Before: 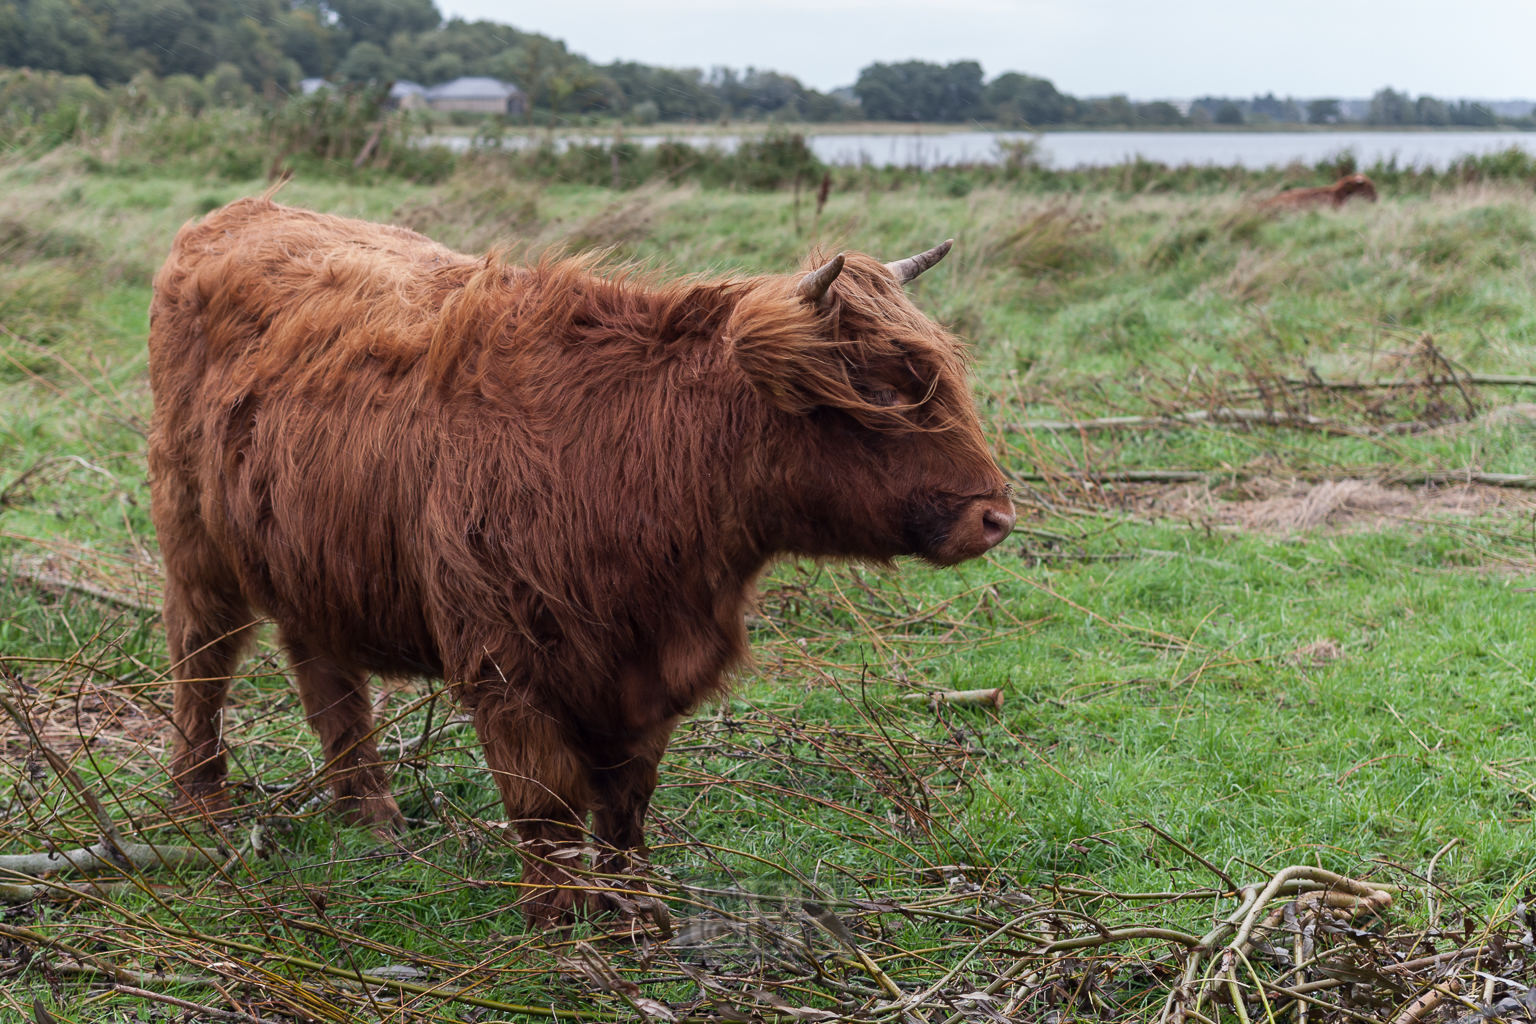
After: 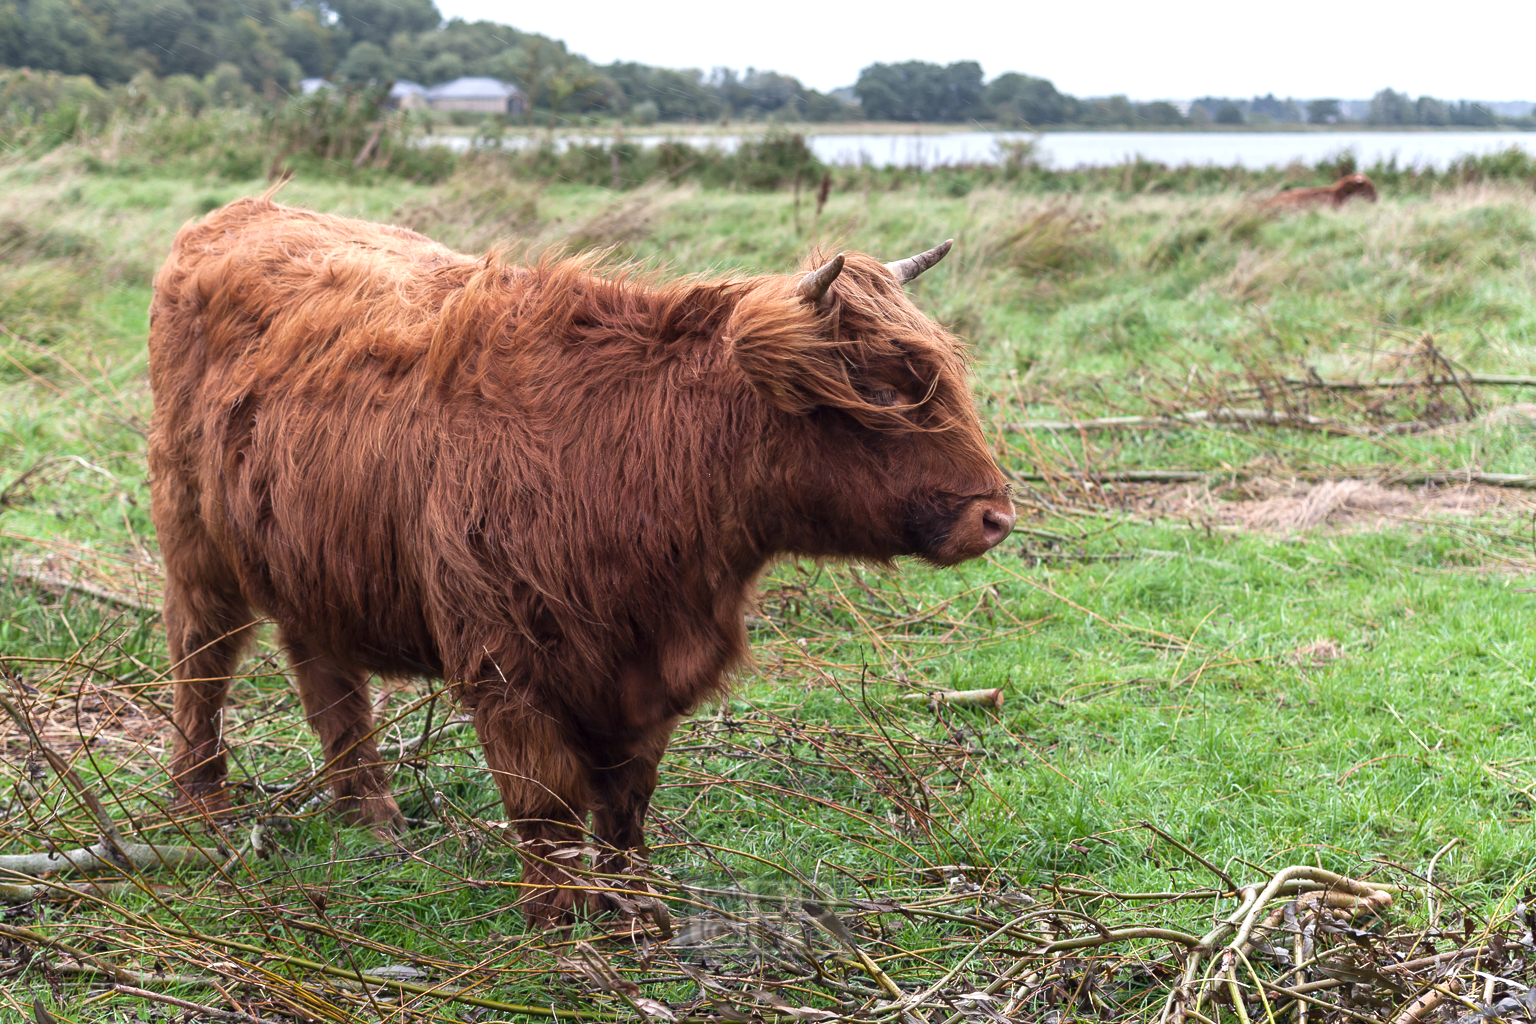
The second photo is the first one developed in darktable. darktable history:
exposure: black level correction 0, exposure 0.6 EV, compensate exposure bias true, compensate highlight preservation false
tone equalizer: on, module defaults
